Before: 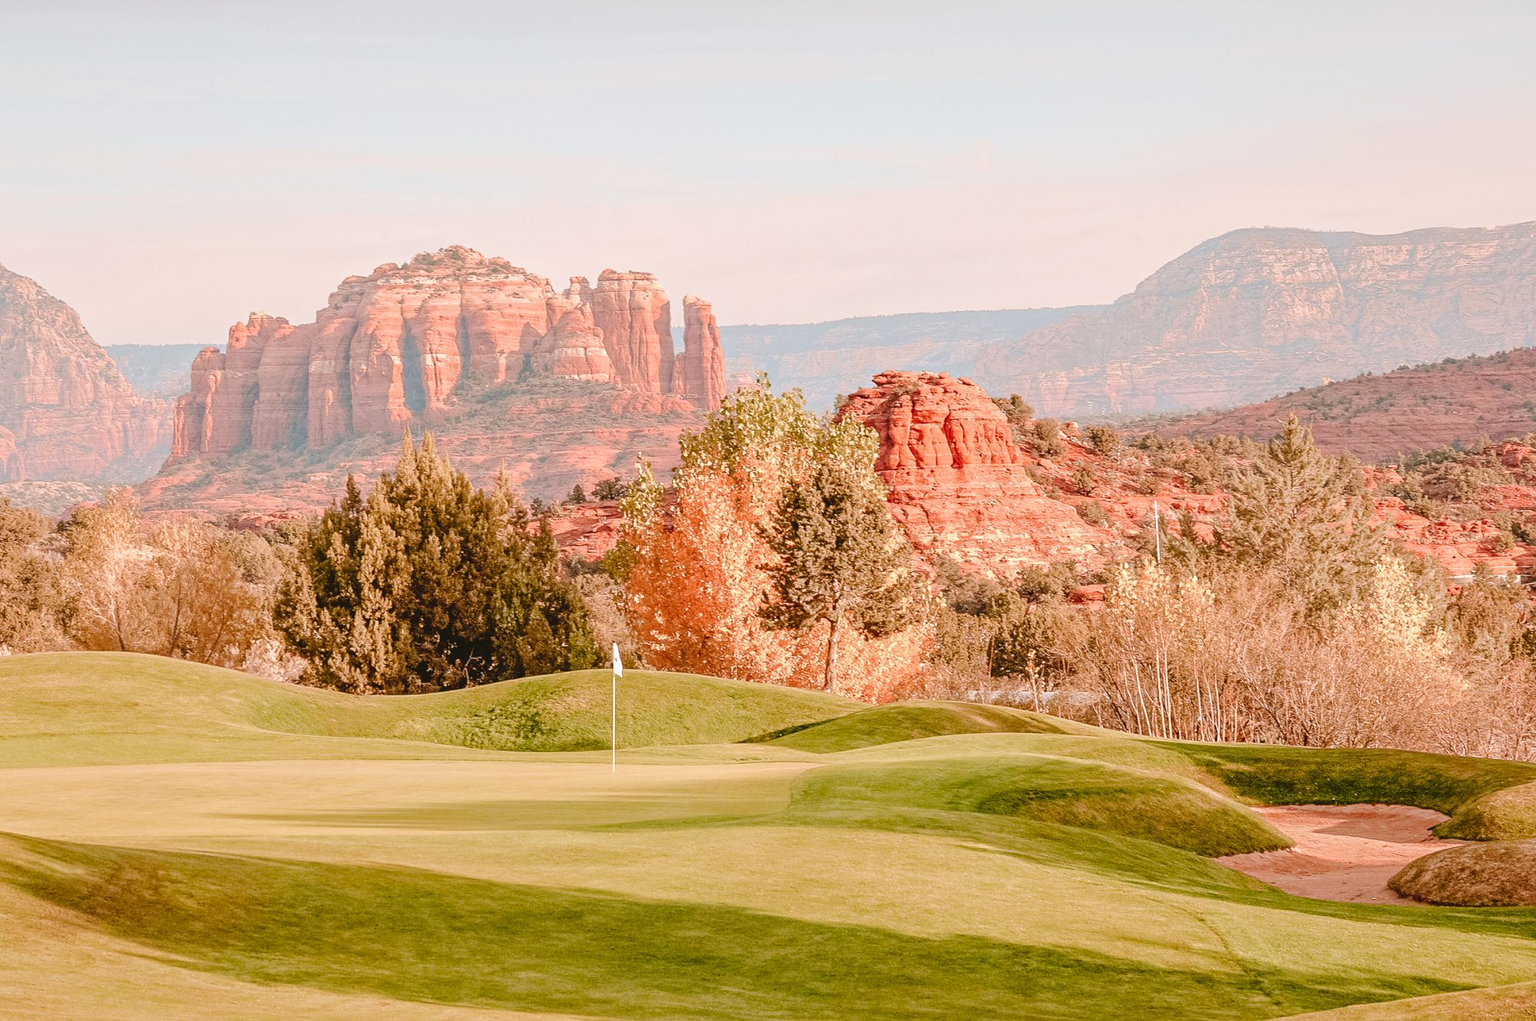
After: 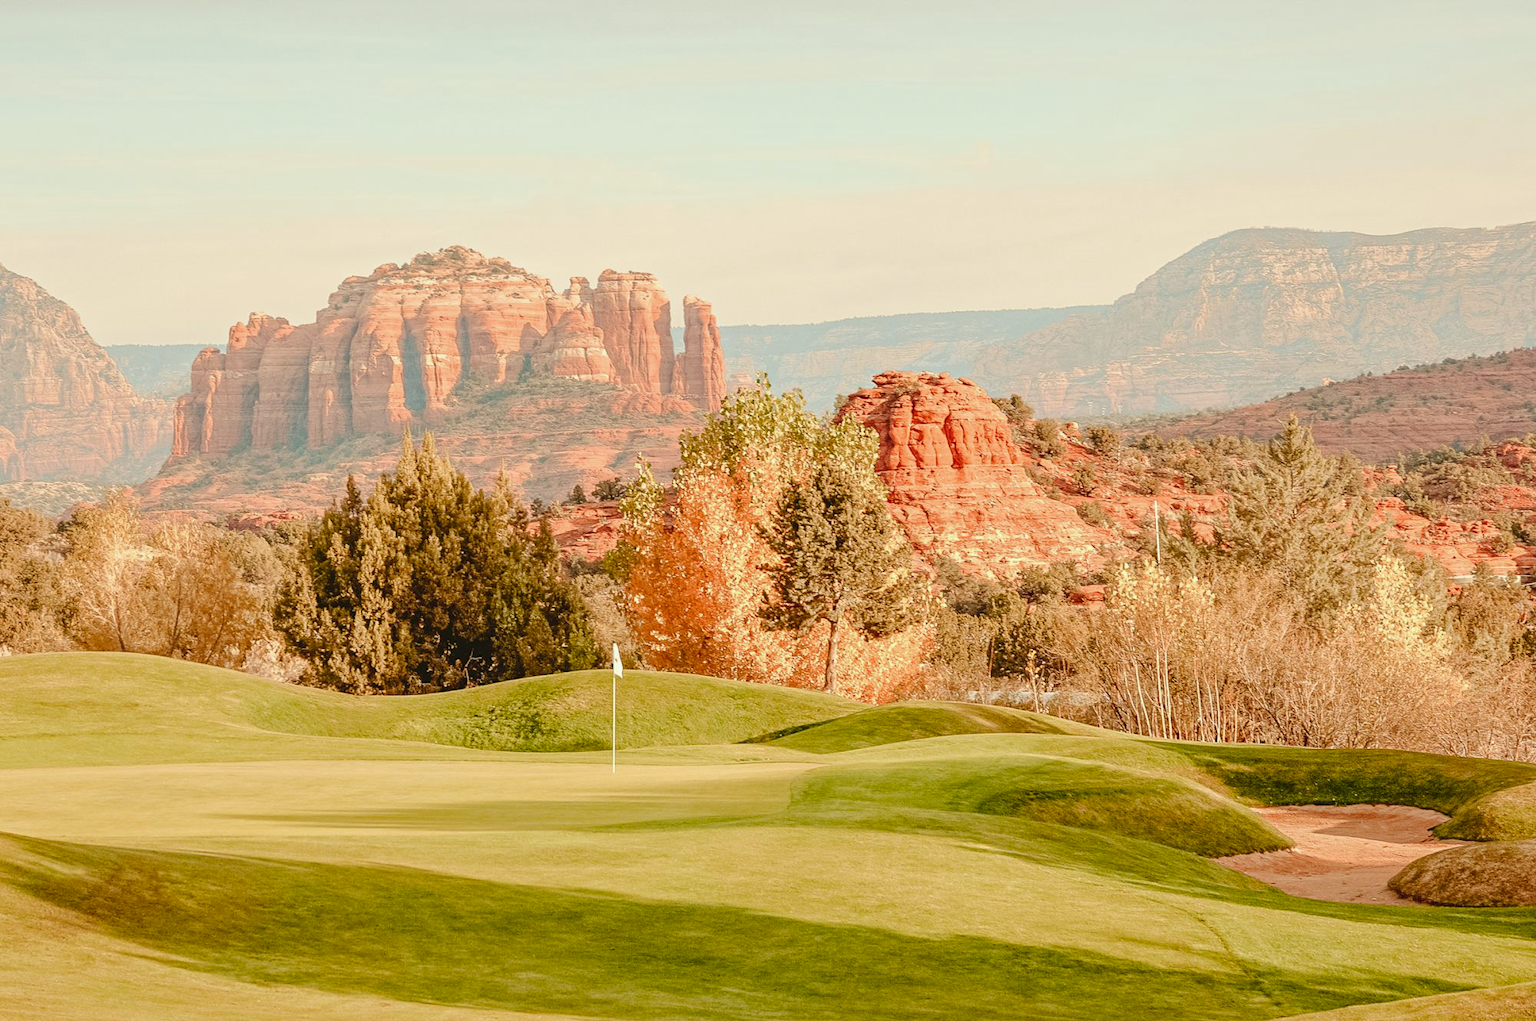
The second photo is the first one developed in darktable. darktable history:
color correction: highlights a* -5.93, highlights b* 10.92
exposure: exposure -0.04 EV, compensate exposure bias true, compensate highlight preservation false
